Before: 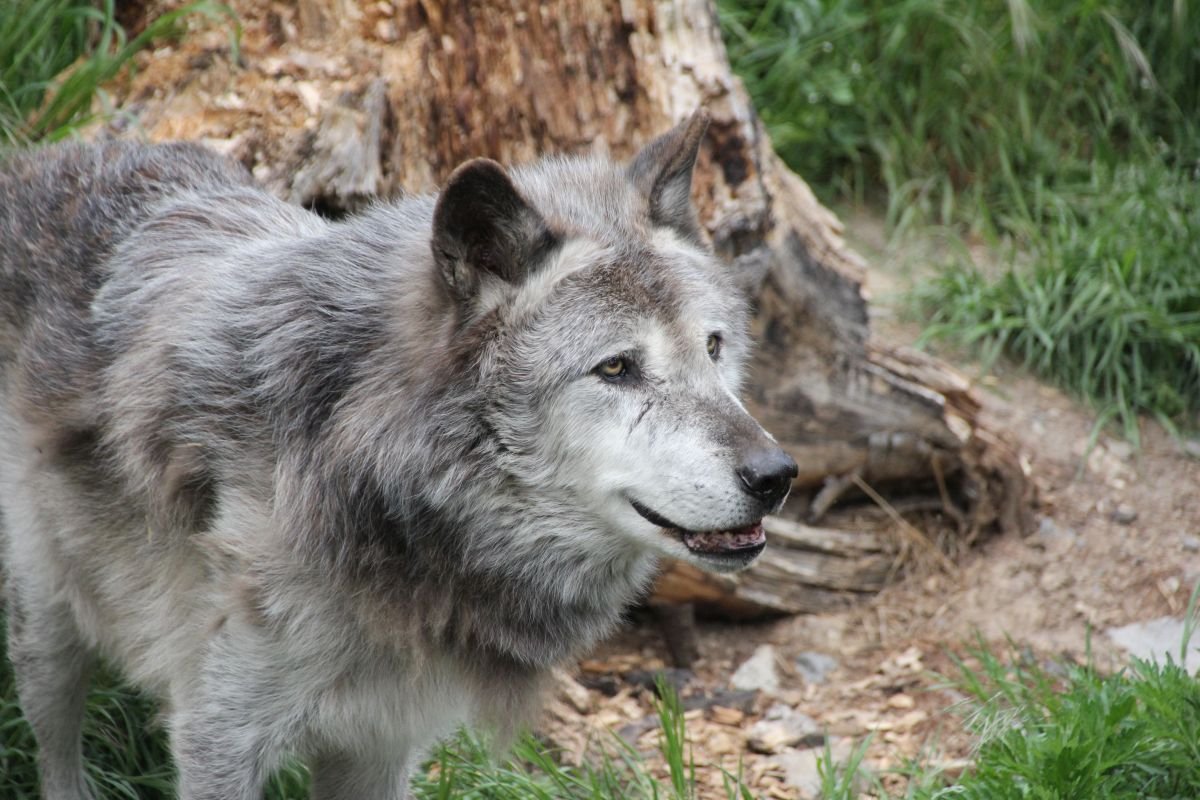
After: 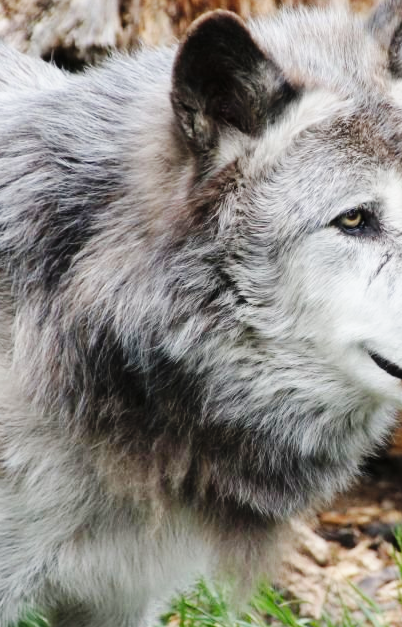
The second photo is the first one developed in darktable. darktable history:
base curve: curves: ch0 [(0, 0) (0.036, 0.025) (0.121, 0.166) (0.206, 0.329) (0.605, 0.79) (1, 1)], preserve colors none
crop and rotate: left 21.77%, top 18.528%, right 44.676%, bottom 2.997%
